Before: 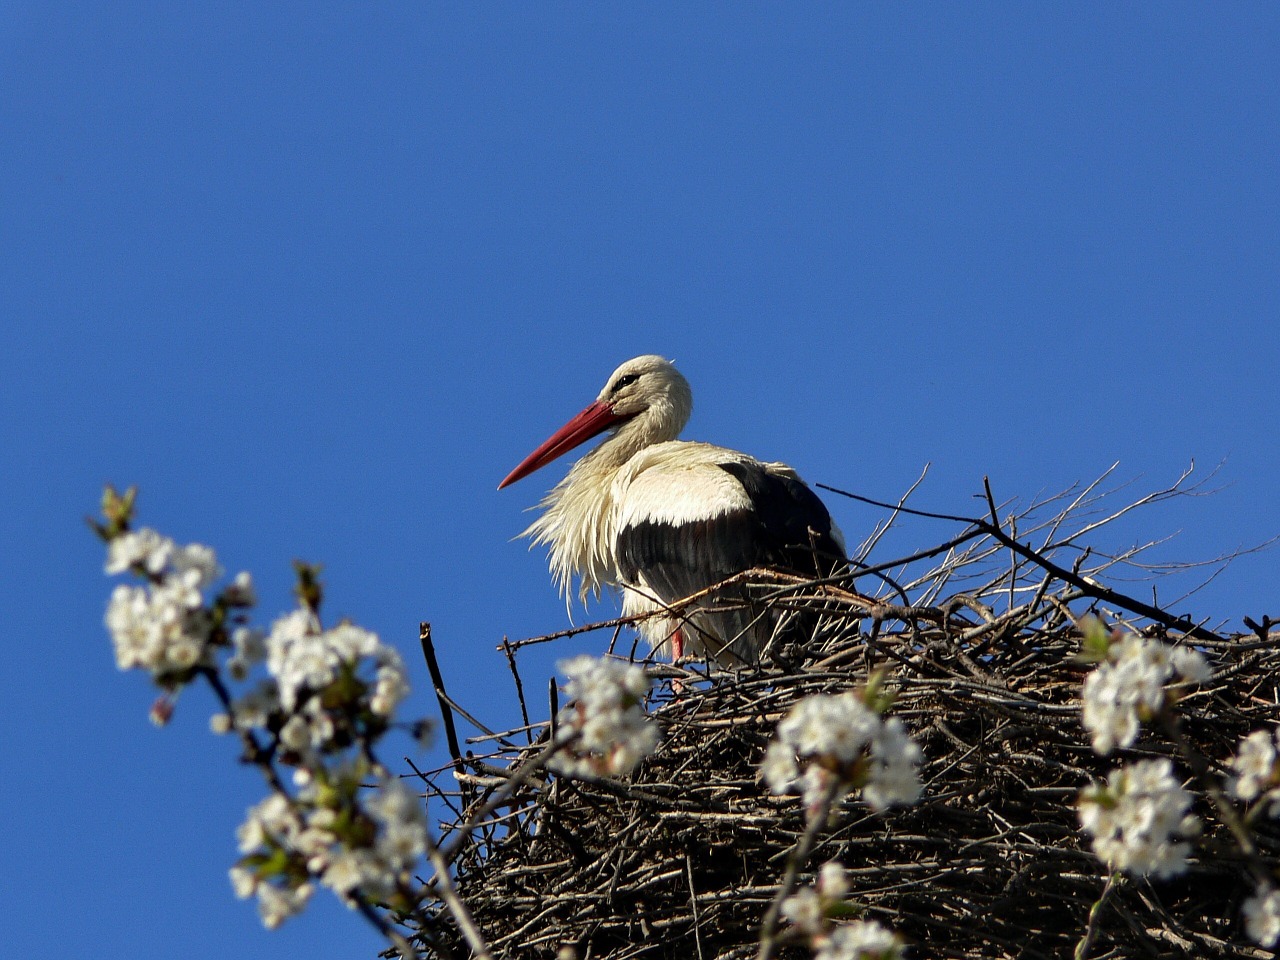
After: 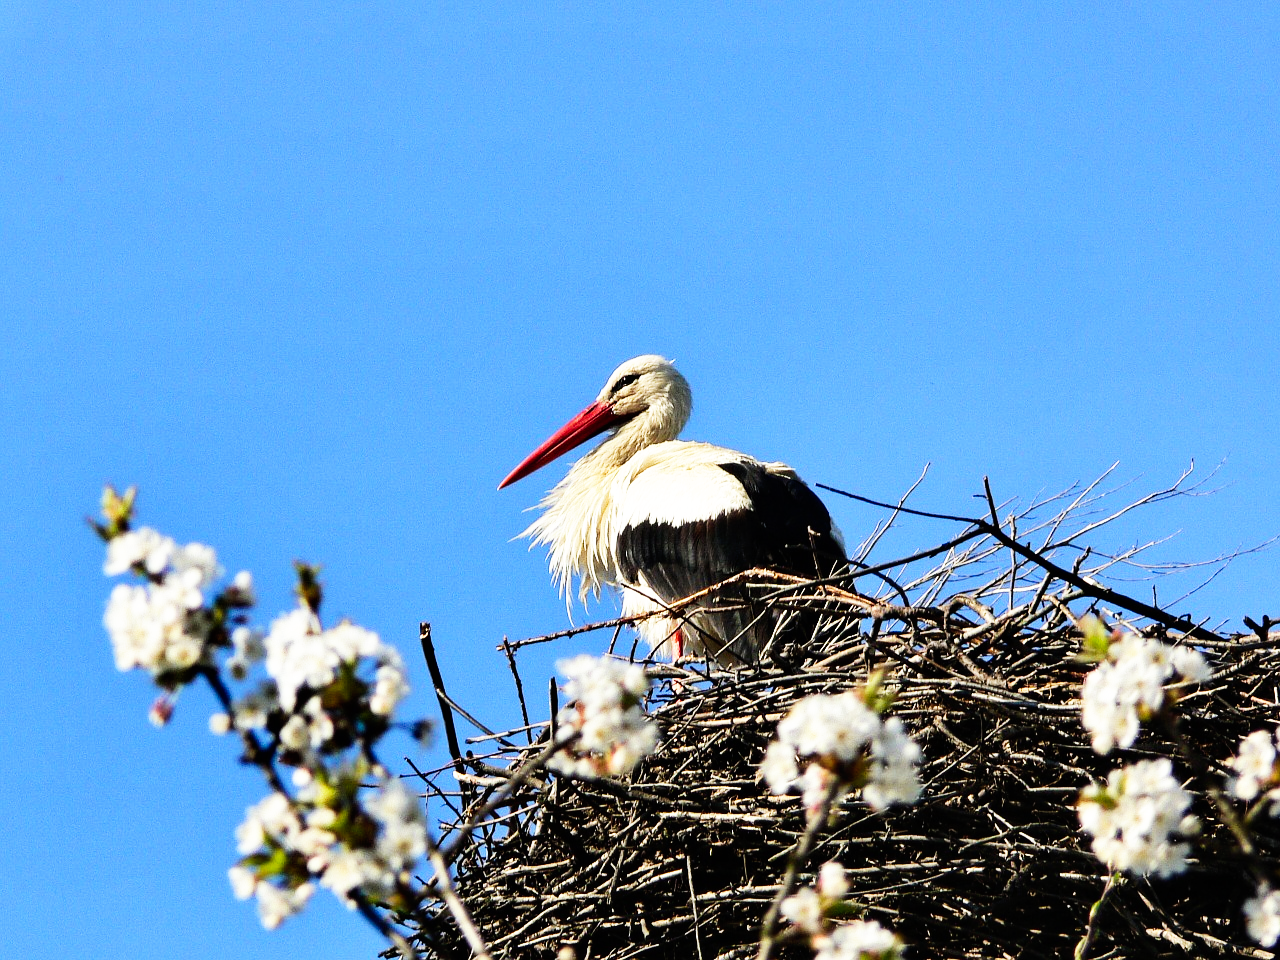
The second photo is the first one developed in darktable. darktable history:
tone curve: curves: ch0 [(0, 0) (0.251, 0.254) (0.689, 0.733) (1, 1)], color space Lab, independent channels, preserve colors none
base curve: curves: ch0 [(0, 0) (0.007, 0.004) (0.027, 0.03) (0.046, 0.07) (0.207, 0.54) (0.442, 0.872) (0.673, 0.972) (1, 1)], preserve colors none
